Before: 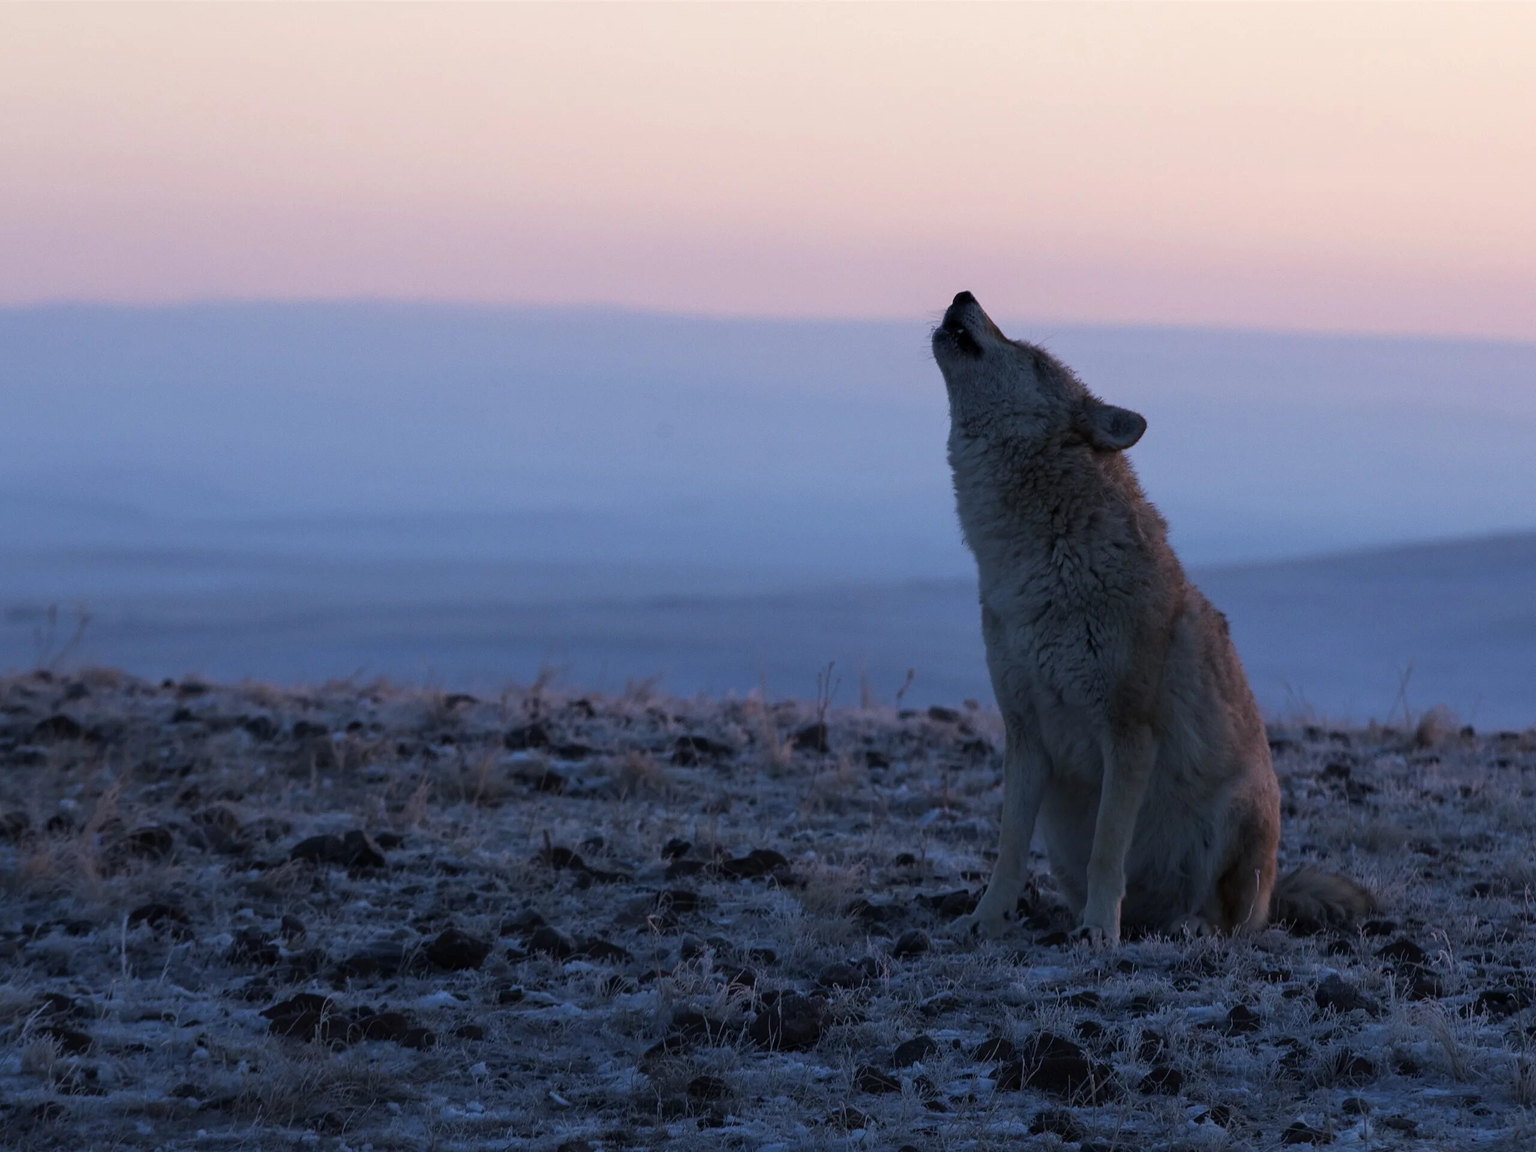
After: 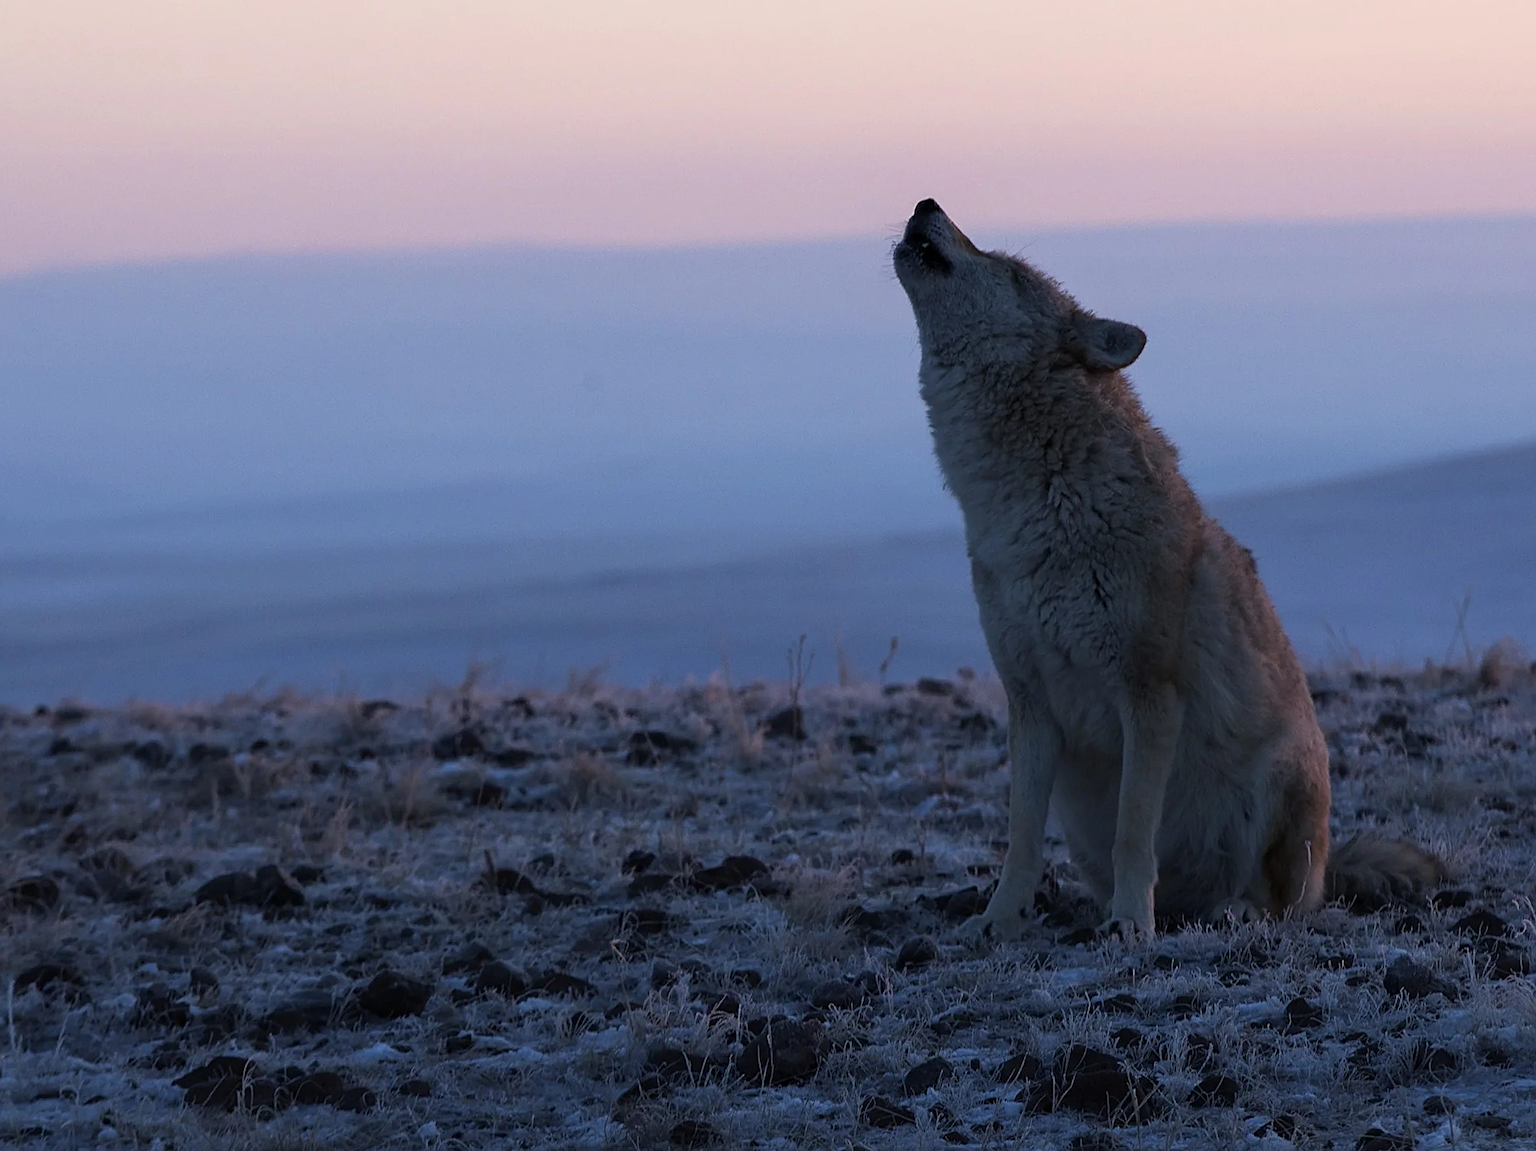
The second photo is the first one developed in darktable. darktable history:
crop and rotate: angle 3.81°, left 5.619%, top 5.713%
sharpen: on, module defaults
